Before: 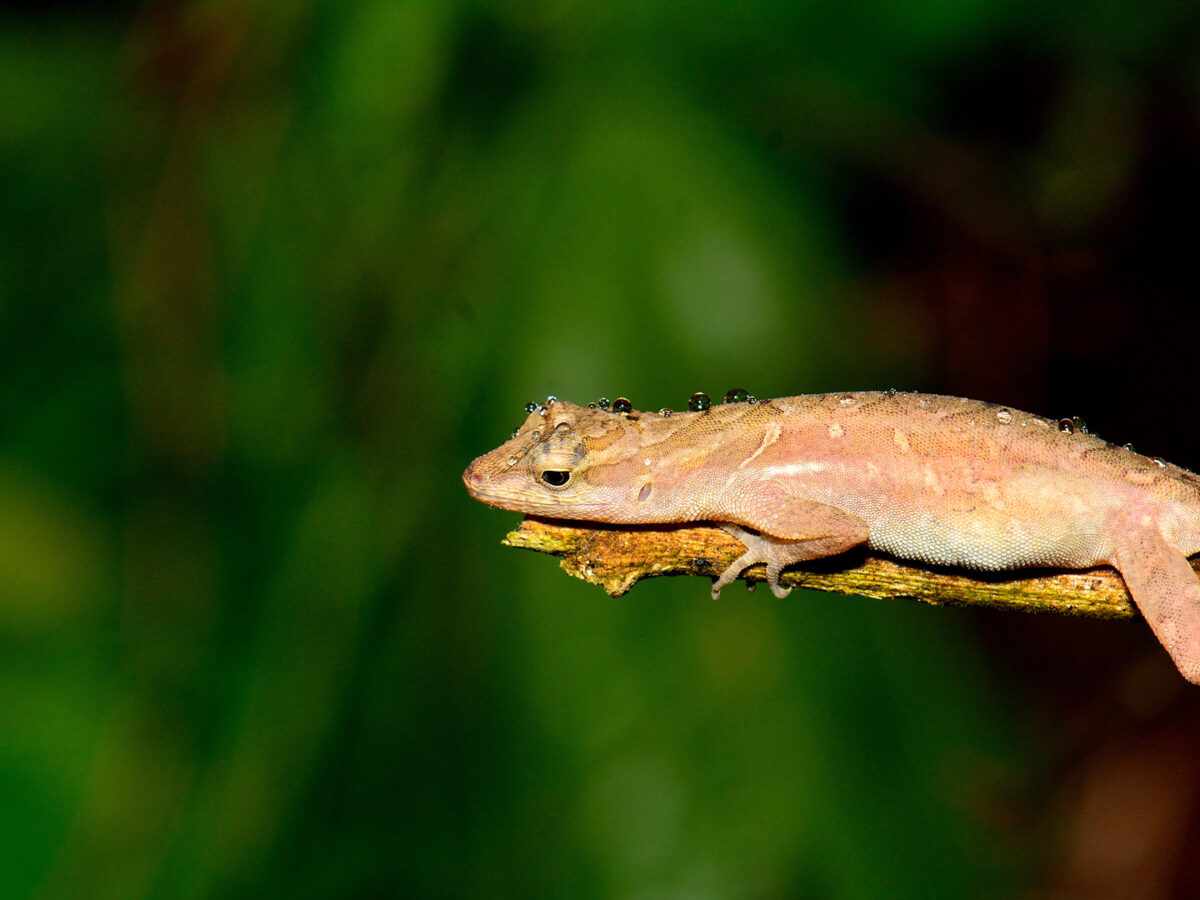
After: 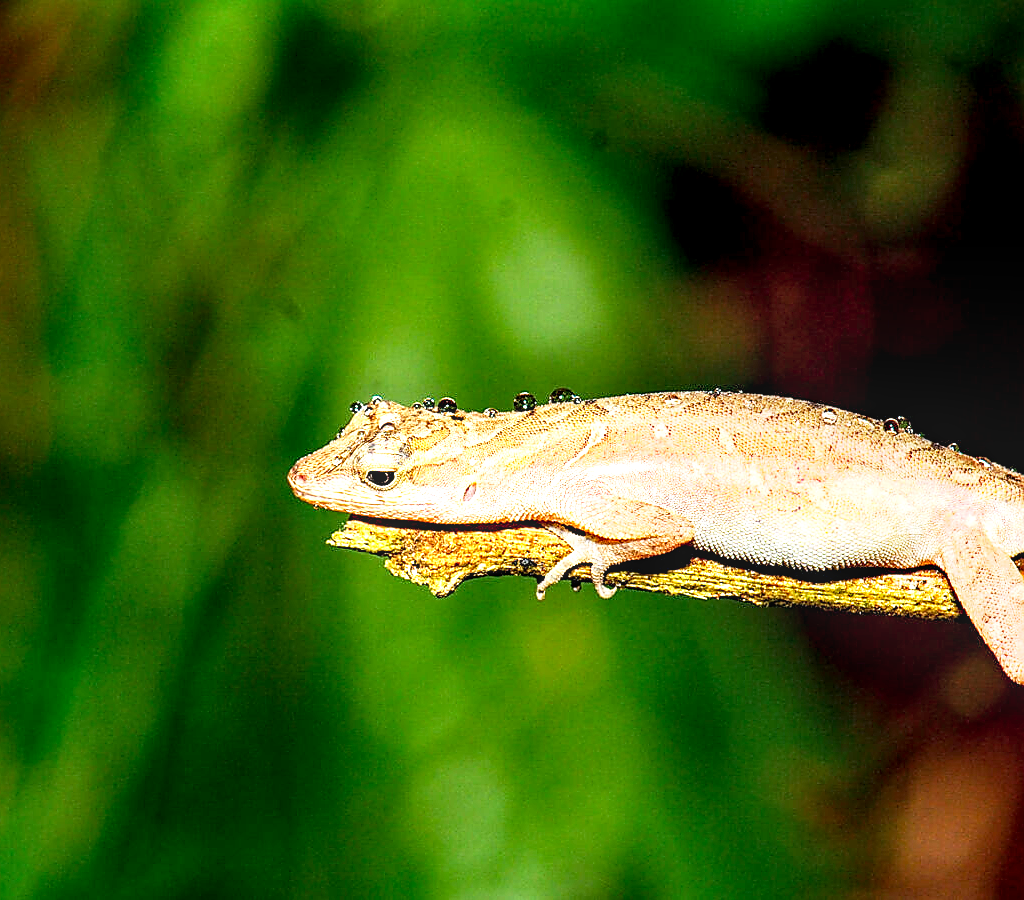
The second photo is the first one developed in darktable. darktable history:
haze removal: compatibility mode true, adaptive false
exposure: black level correction 0.001, exposure 0.955 EV, compensate exposure bias true, compensate highlight preservation false
base curve: curves: ch0 [(0, 0) (0.579, 0.807) (1, 1)], preserve colors none
local contrast: detail 130%
sharpen: radius 1.4, amount 1.25, threshold 0.7
crop and rotate: left 14.584%
contrast equalizer: octaves 7, y [[0.6 ×6], [0.55 ×6], [0 ×6], [0 ×6], [0 ×6]], mix 0.2
